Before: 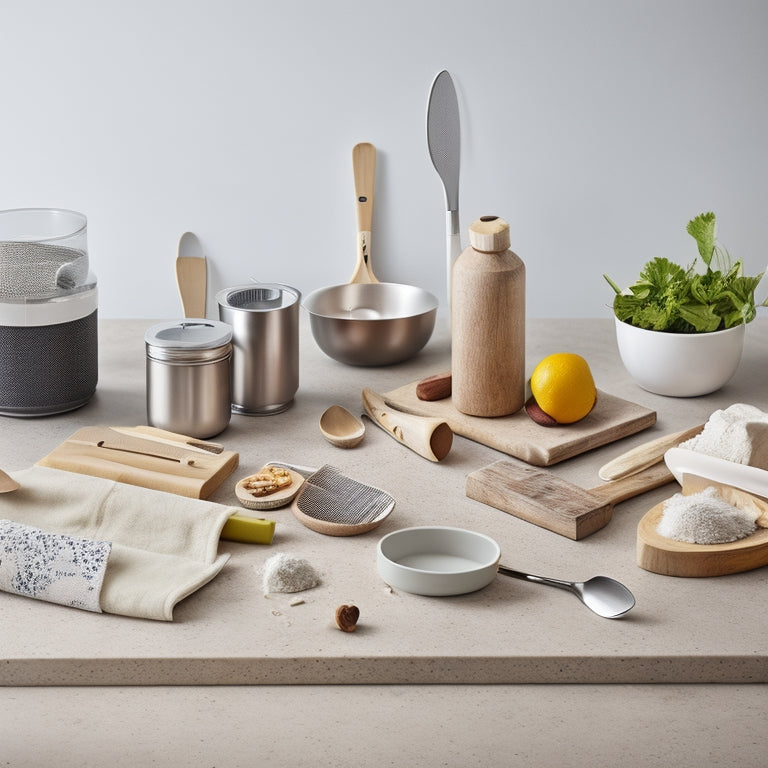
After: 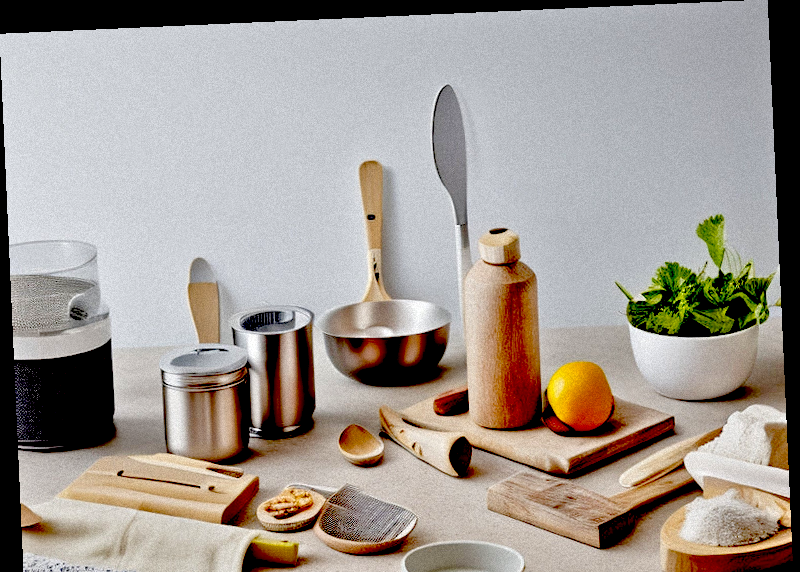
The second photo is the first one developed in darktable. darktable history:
tone equalizer: -7 EV 0.15 EV, -6 EV 0.6 EV, -5 EV 1.15 EV, -4 EV 1.33 EV, -3 EV 1.15 EV, -2 EV 0.6 EV, -1 EV 0.15 EV, mask exposure compensation -0.5 EV
rotate and perspective: rotation -2.56°, automatic cropping off
crop: bottom 28.576%
grain: mid-tones bias 0%
exposure: black level correction 0.1, exposure -0.092 EV, compensate highlight preservation false
